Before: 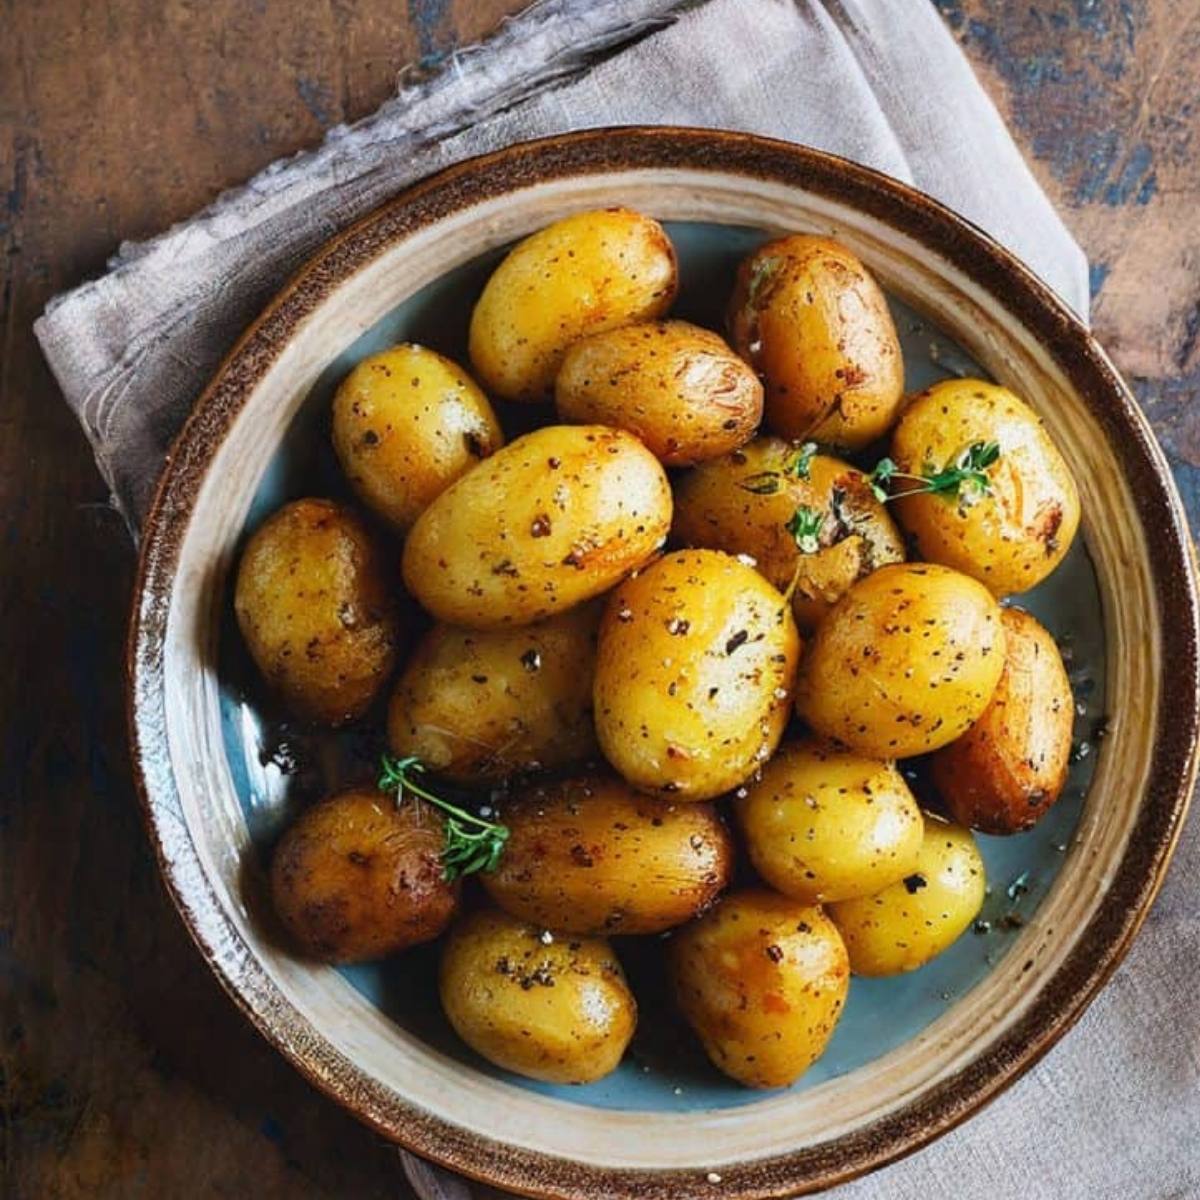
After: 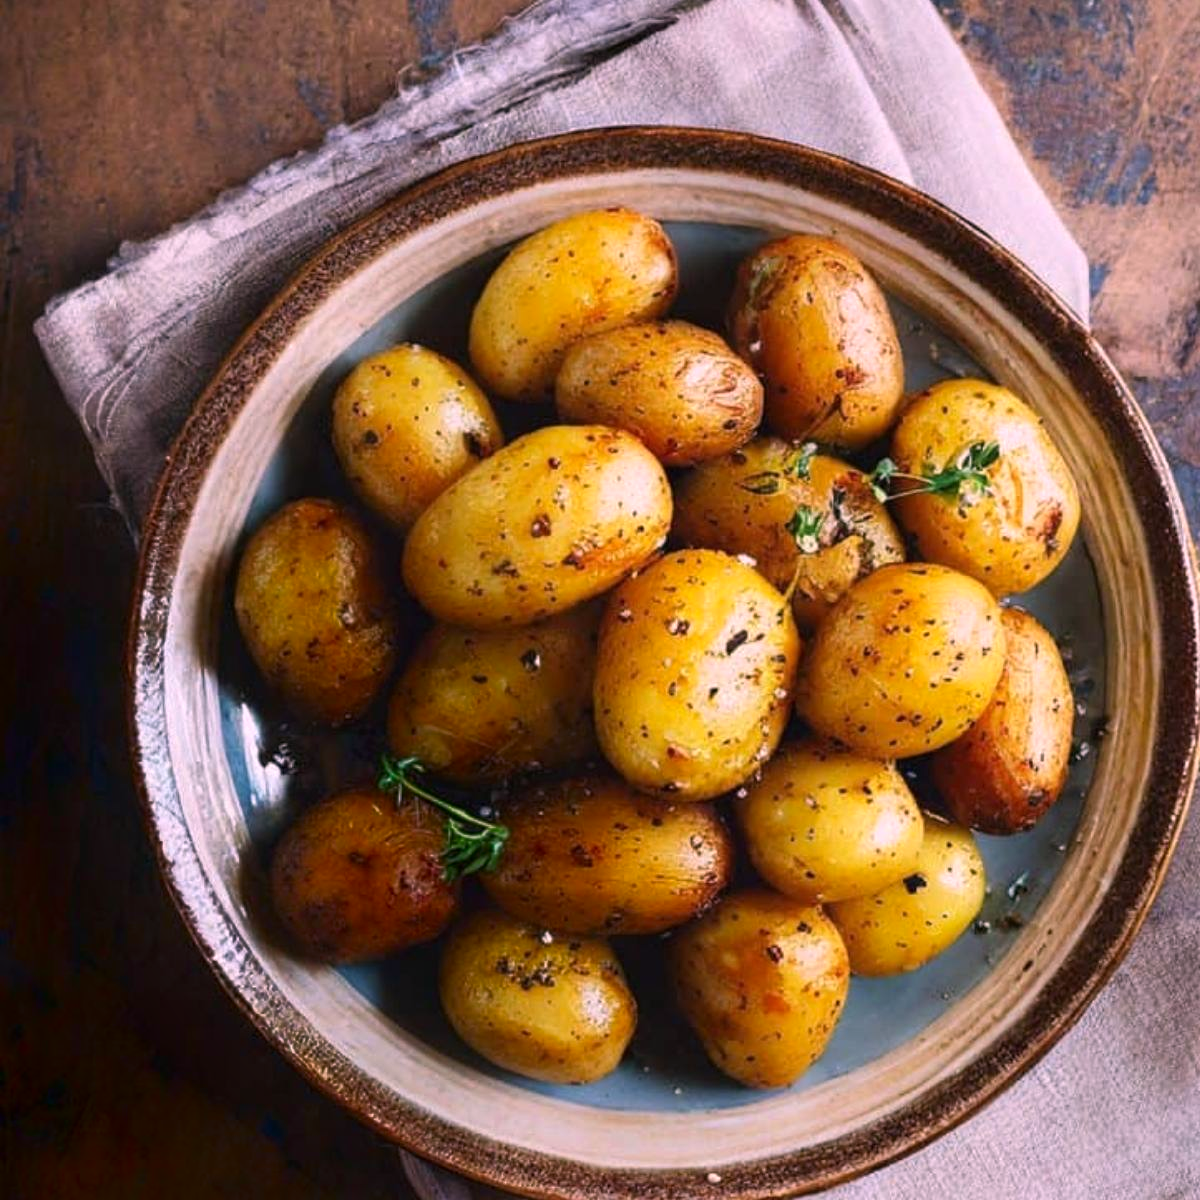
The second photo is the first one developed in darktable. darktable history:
tone equalizer: on, module defaults
white balance: red 0.984, blue 1.059
shadows and highlights: shadows -70, highlights 35, soften with gaussian
color correction: highlights a* 14.52, highlights b* 4.84
